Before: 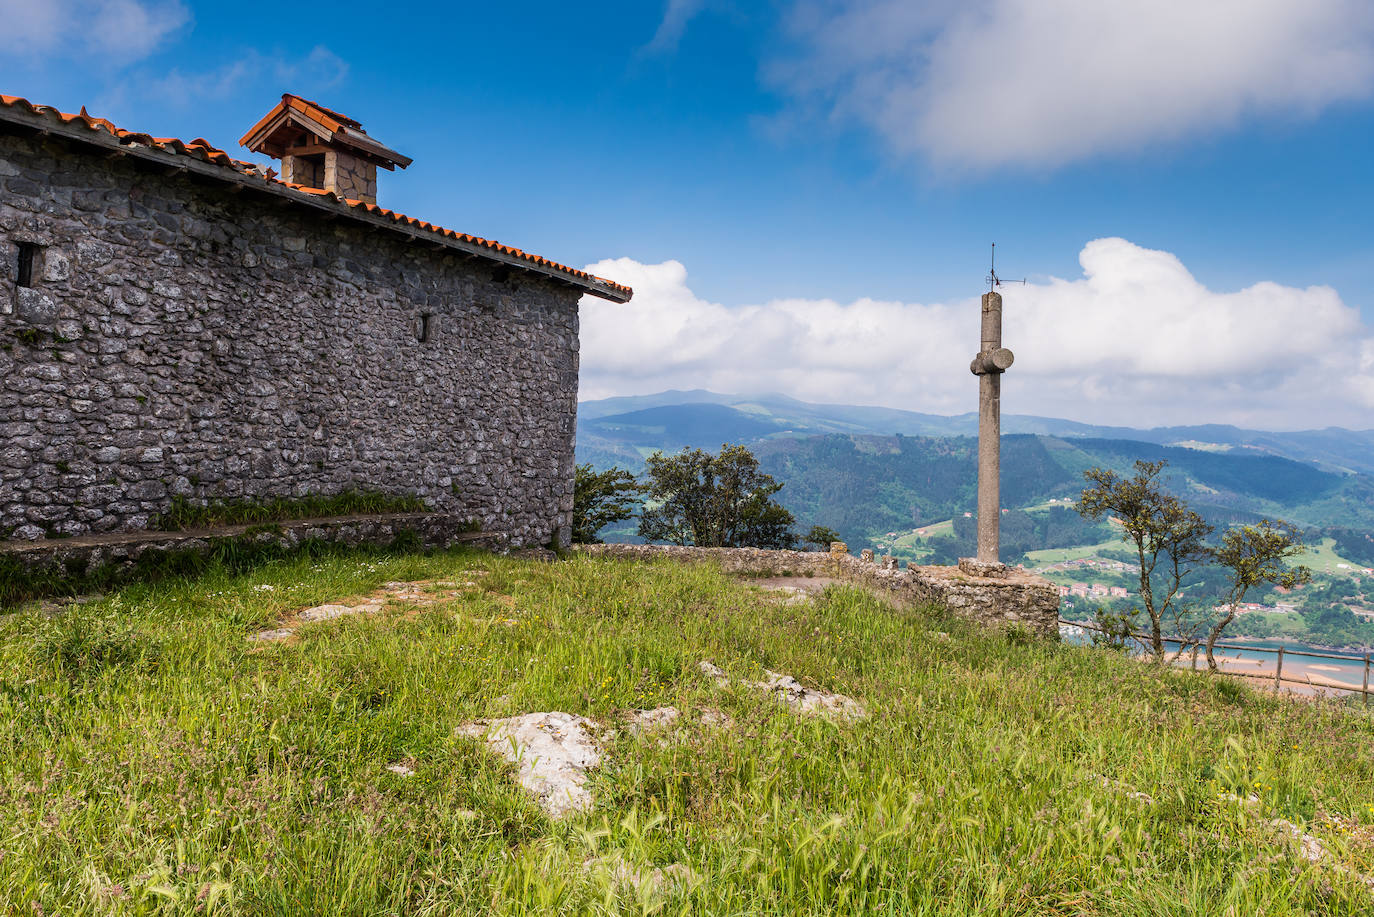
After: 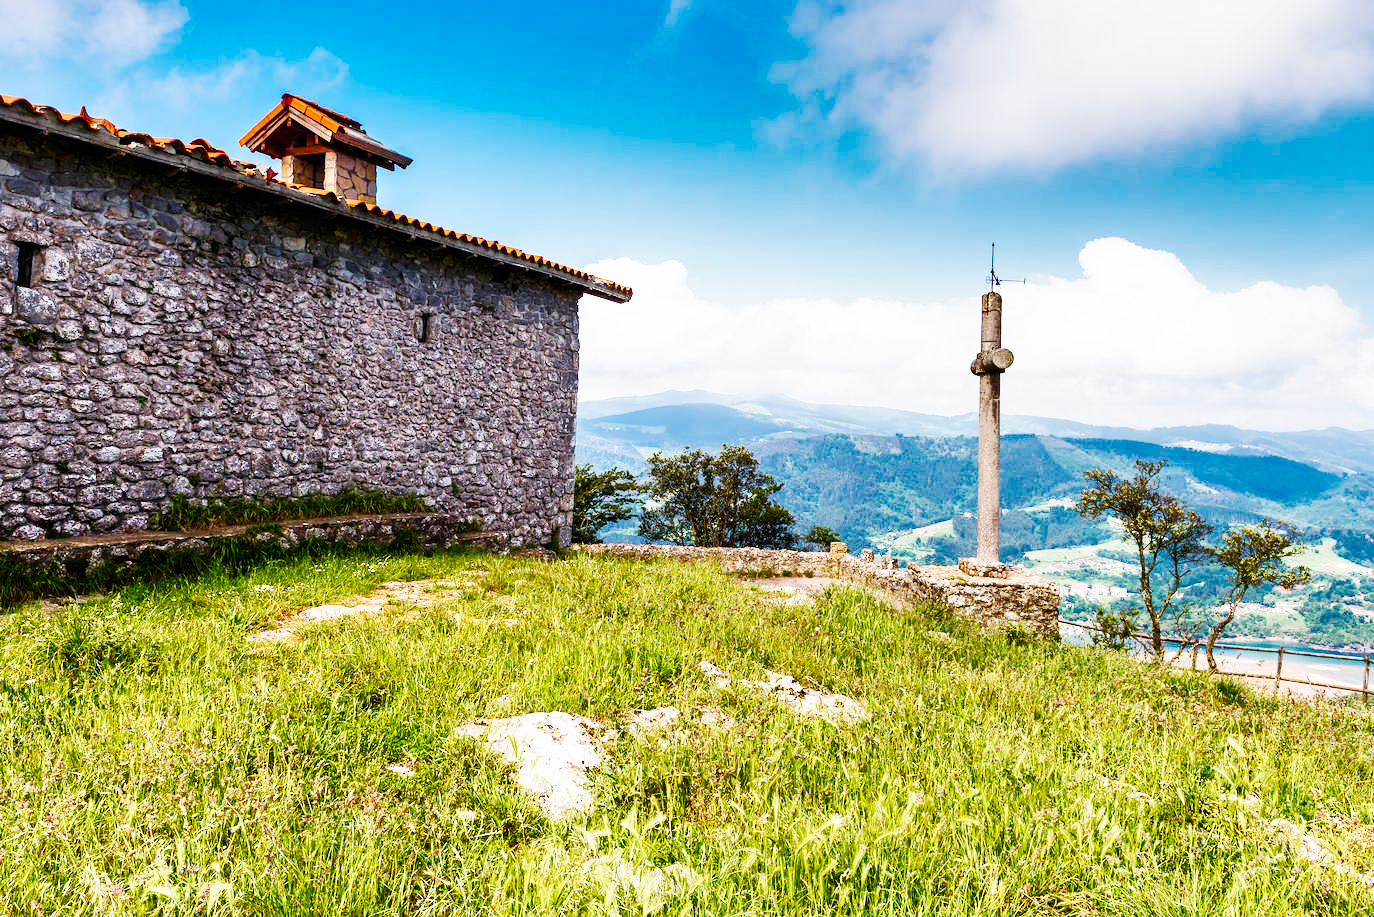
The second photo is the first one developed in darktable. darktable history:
color balance rgb: linear chroma grading › shadows -1.901%, linear chroma grading › highlights -14.661%, linear chroma grading › global chroma -9.776%, linear chroma grading › mid-tones -9.592%, perceptual saturation grading › global saturation 20%, perceptual saturation grading › highlights -25.485%, perceptual saturation grading › shadows 49.586%, global vibrance 20%
shadows and highlights: soften with gaussian
base curve: curves: ch0 [(0, 0) (0.007, 0.004) (0.027, 0.03) (0.046, 0.07) (0.207, 0.54) (0.442, 0.872) (0.673, 0.972) (1, 1)], preserve colors none
